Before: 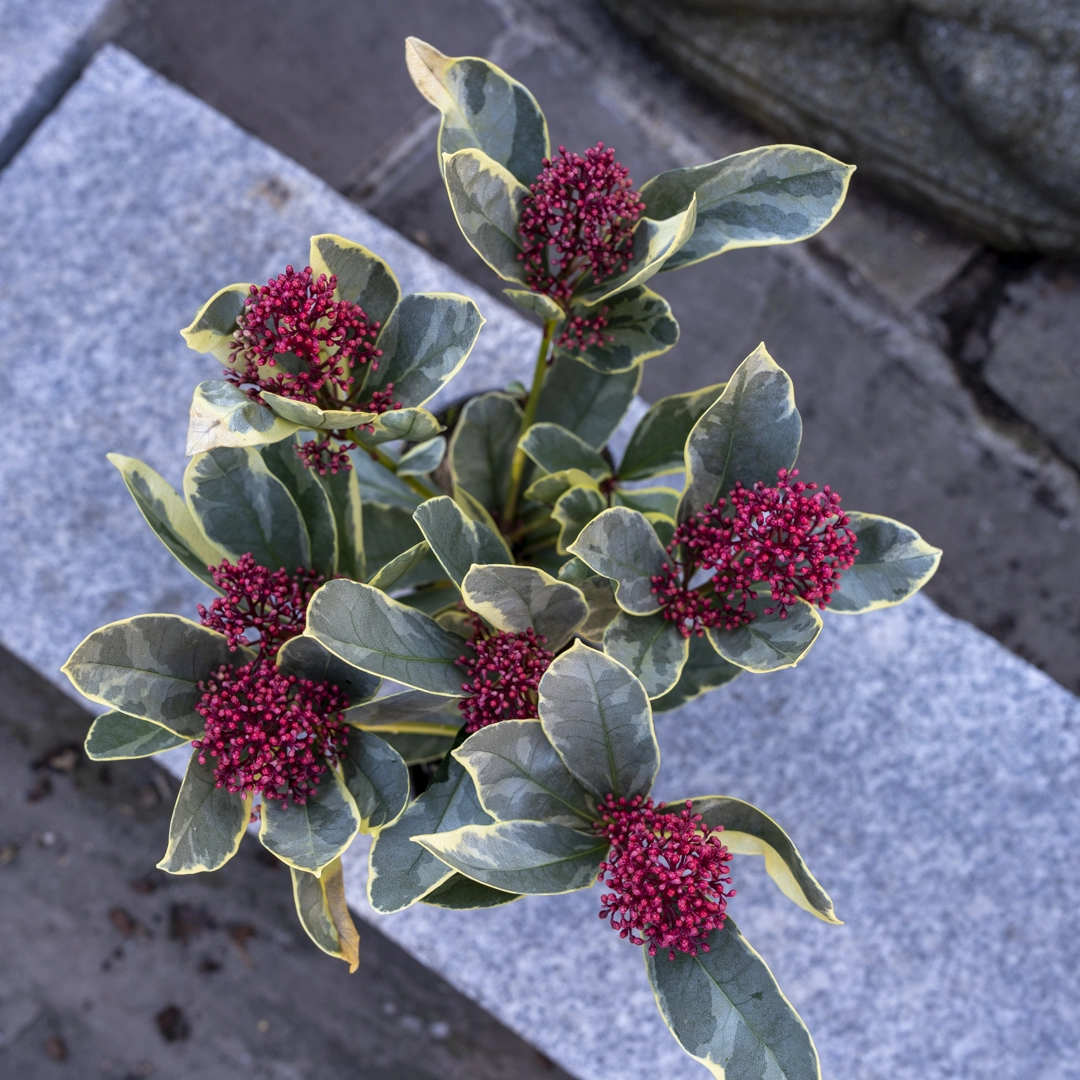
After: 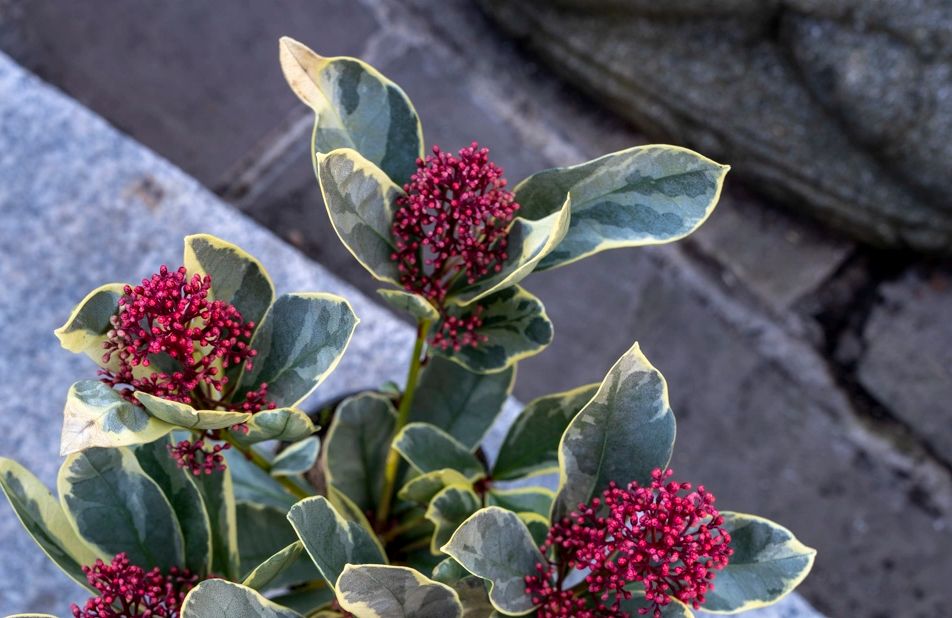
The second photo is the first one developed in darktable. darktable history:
crop and rotate: left 11.812%, bottom 42.776%
contrast equalizer: octaves 7, y [[0.6 ×6], [0.55 ×6], [0 ×6], [0 ×6], [0 ×6]], mix 0.15
